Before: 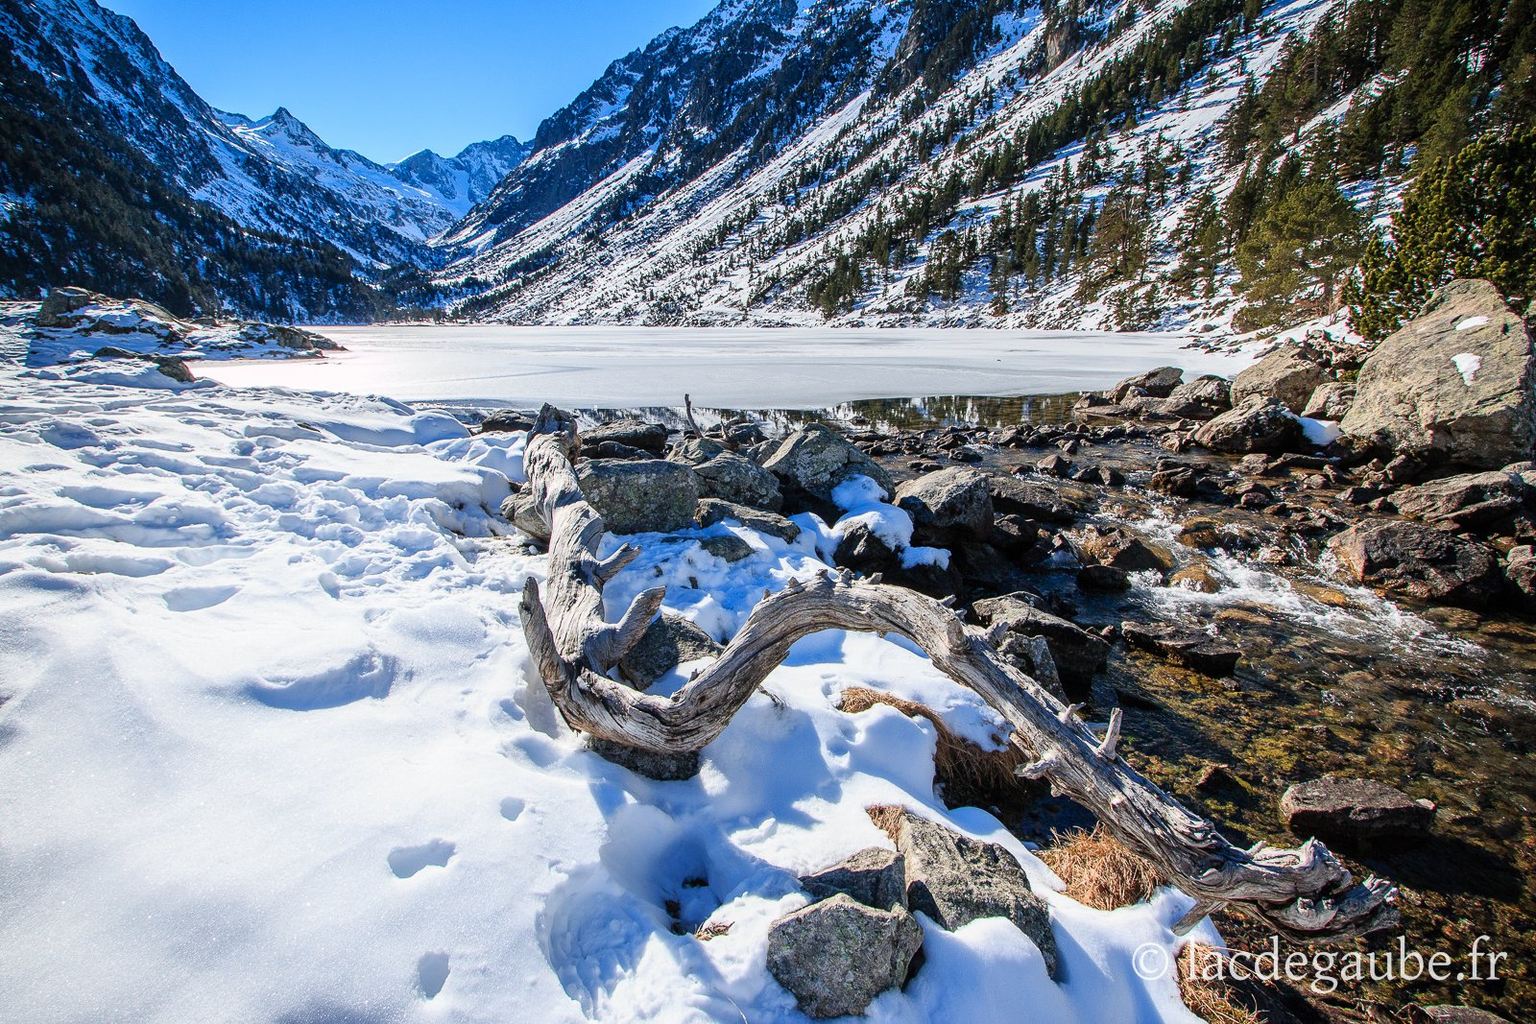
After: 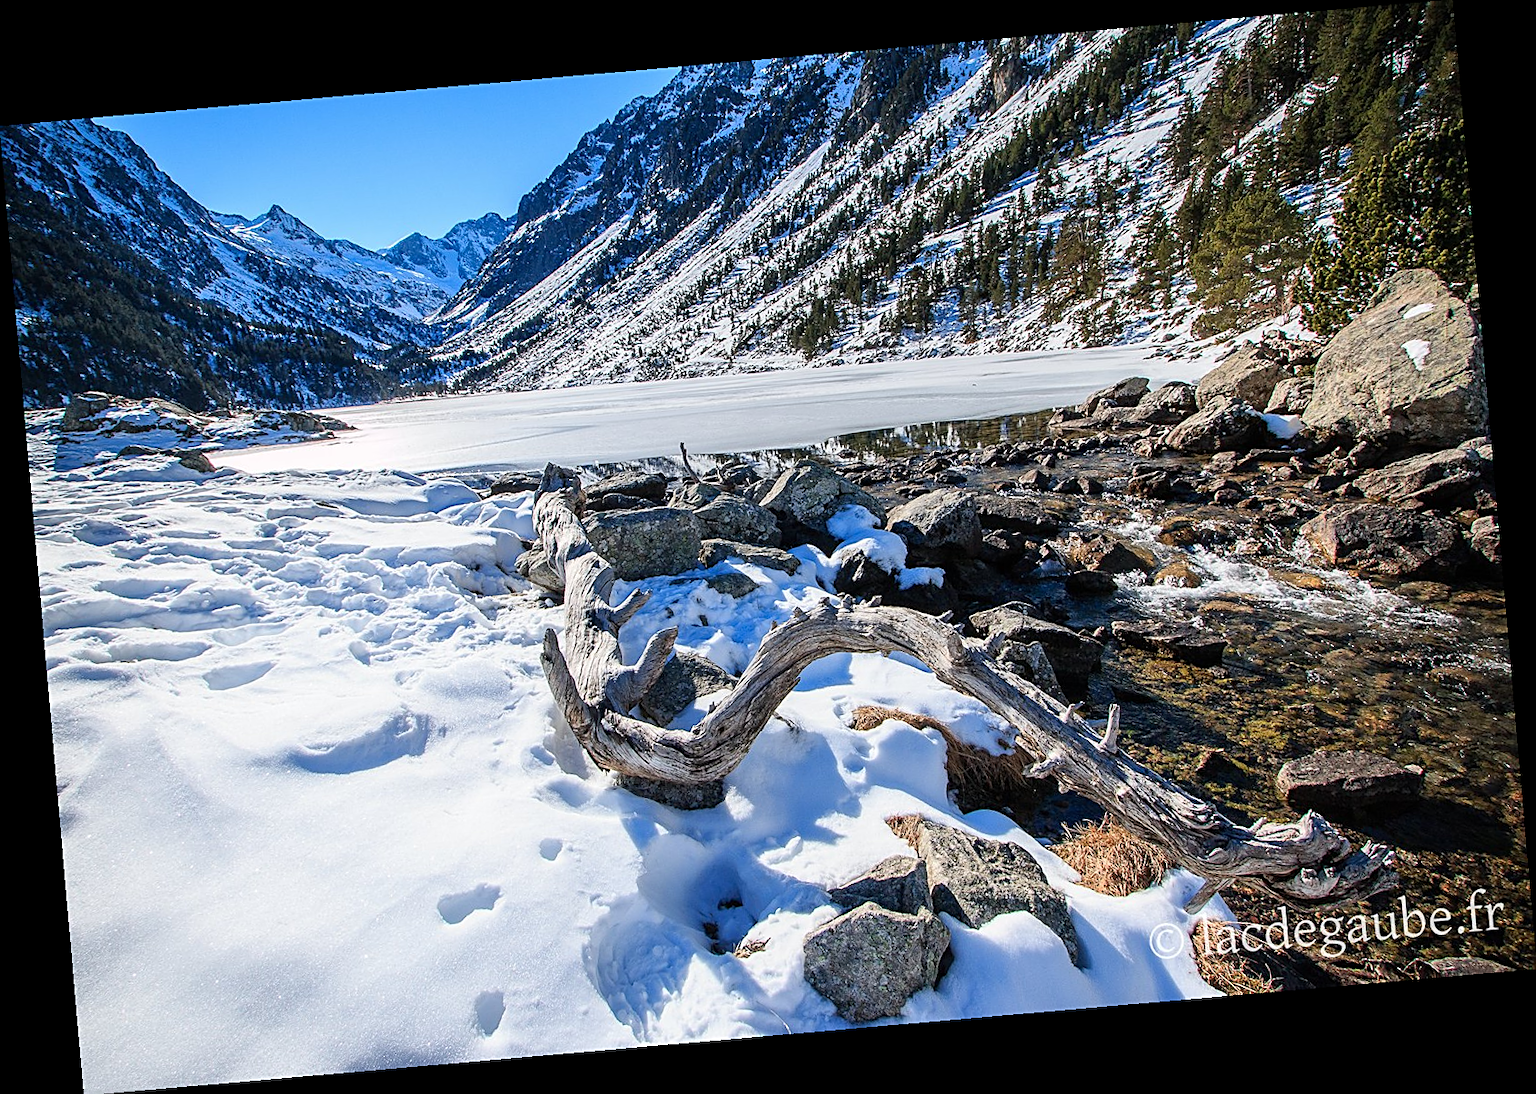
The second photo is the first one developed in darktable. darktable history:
white balance: red 1, blue 1
rotate and perspective: rotation -4.98°, automatic cropping off
sharpen: on, module defaults
